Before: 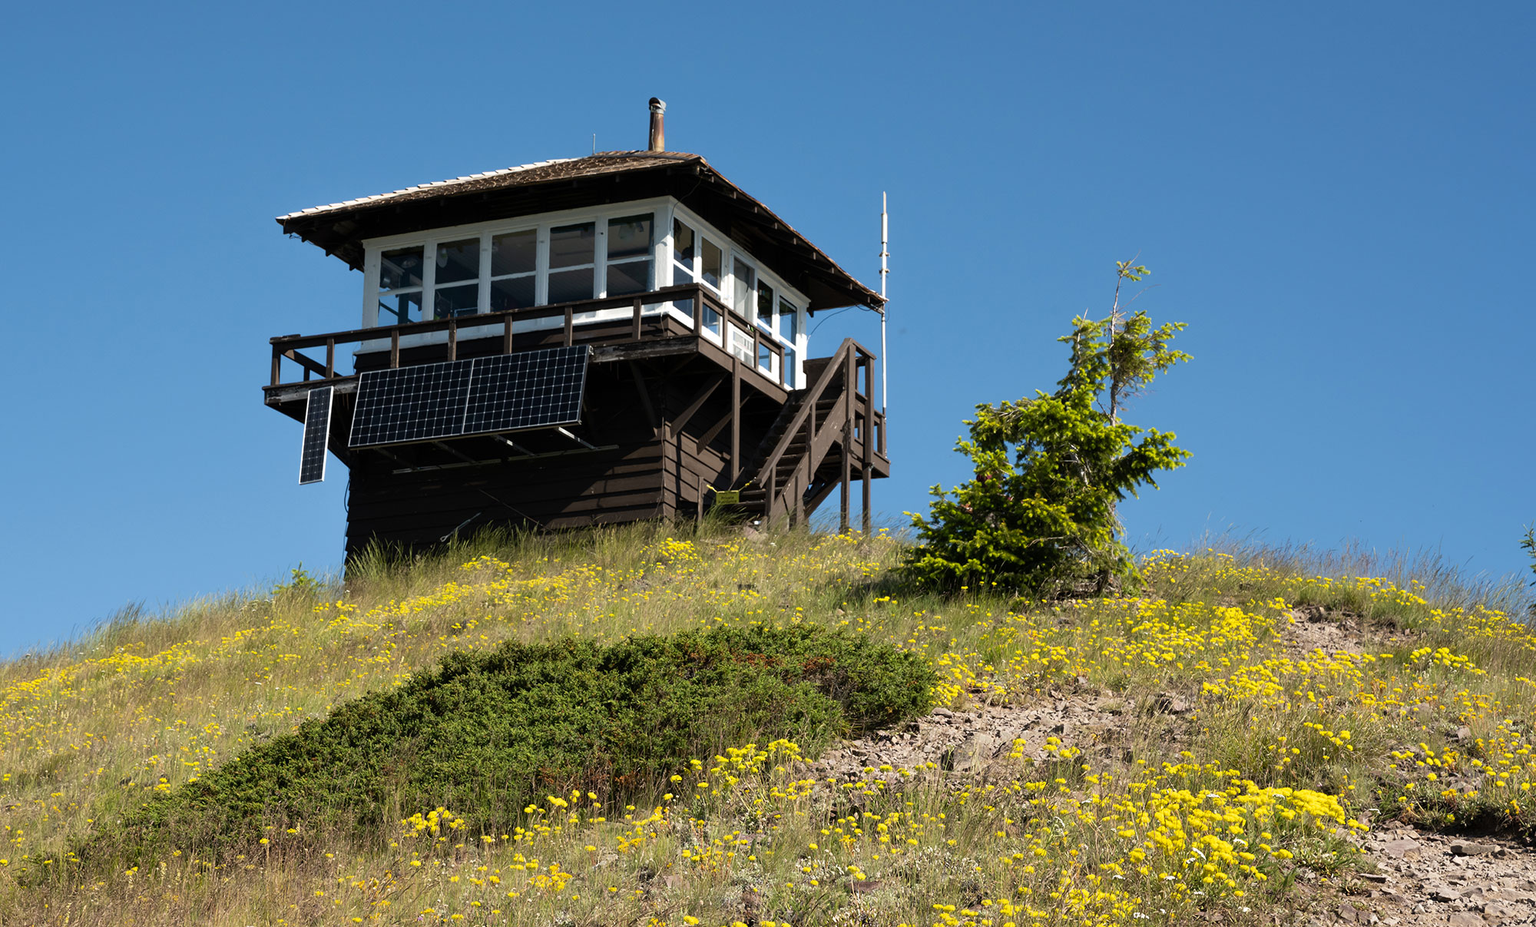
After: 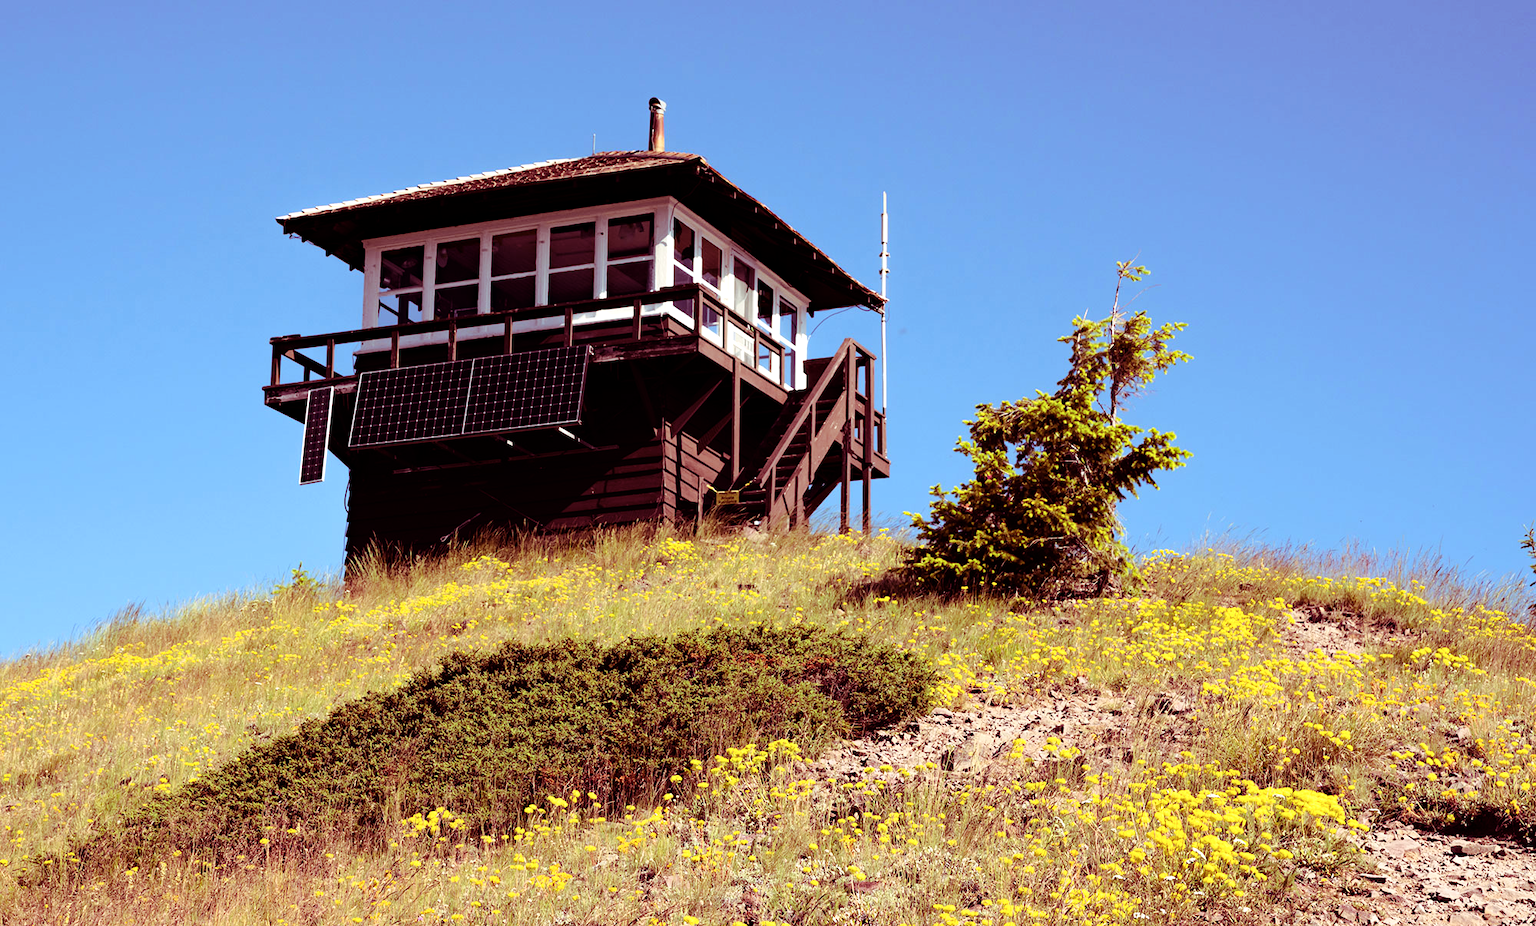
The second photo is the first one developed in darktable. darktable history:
tone curve: curves: ch0 [(0, 0) (0.035, 0.017) (0.131, 0.108) (0.279, 0.279) (0.476, 0.554) (0.617, 0.693) (0.704, 0.77) (0.801, 0.854) (0.895, 0.927) (1, 0.976)]; ch1 [(0, 0) (0.318, 0.278) (0.444, 0.427) (0.493, 0.493) (0.537, 0.547) (0.594, 0.616) (0.746, 0.764) (1, 1)]; ch2 [(0, 0) (0.316, 0.292) (0.381, 0.37) (0.423, 0.448) (0.476, 0.482) (0.502, 0.498) (0.529, 0.532) (0.583, 0.608) (0.639, 0.657) (0.7, 0.7) (0.861, 0.808) (1, 0.951)], color space Lab, linked channels, preserve colors none
tone equalizer: -8 EV -0.453 EV, -7 EV -0.354 EV, -6 EV -0.3 EV, -5 EV -0.205 EV, -3 EV 0.213 EV, -2 EV 0.315 EV, -1 EV 0.409 EV, +0 EV 0.396 EV
color balance rgb: shadows lift › luminance -18.507%, shadows lift › chroma 35.096%, perceptual saturation grading › global saturation -4.326%, perceptual saturation grading › shadows -2.349%
haze removal: adaptive false
